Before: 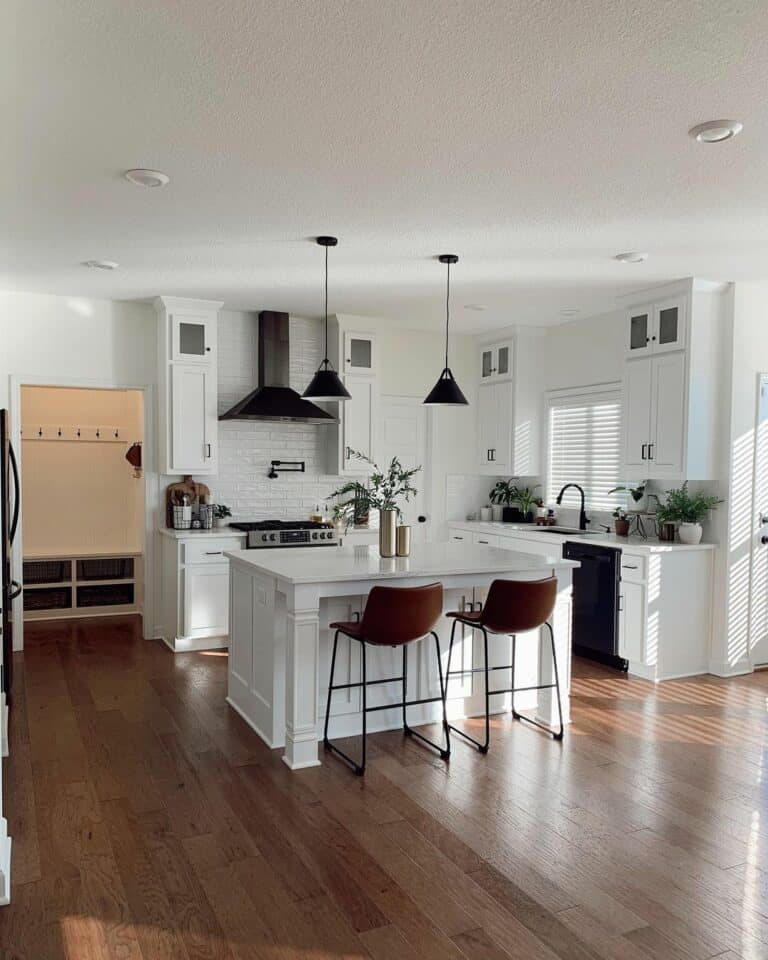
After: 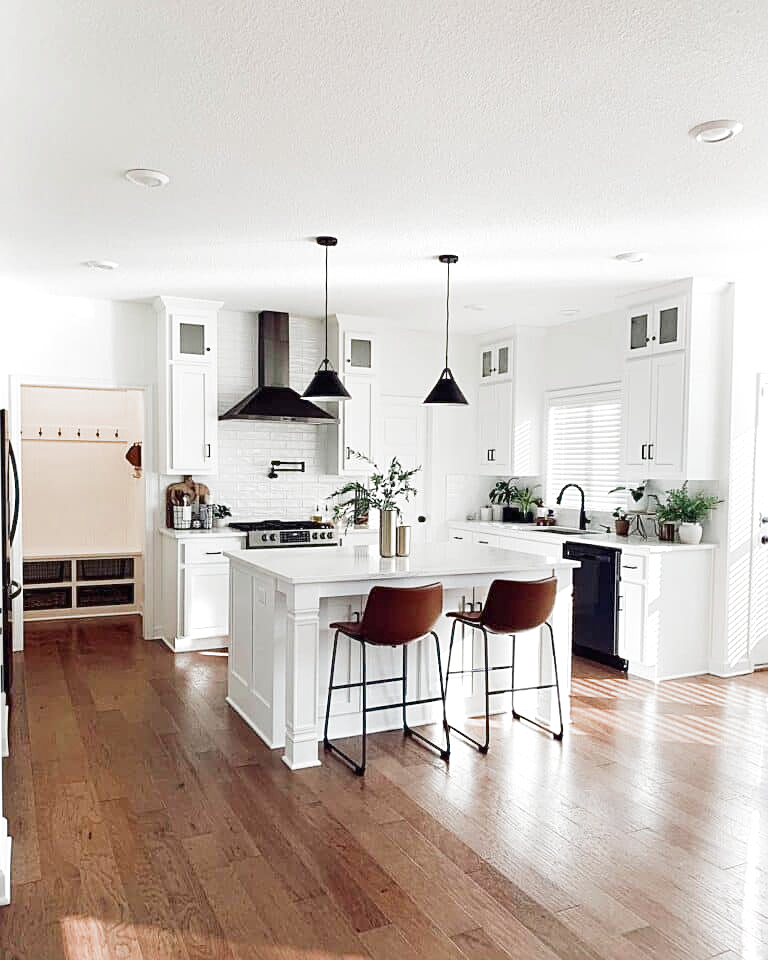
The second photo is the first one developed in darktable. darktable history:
sharpen: on, module defaults
exposure: black level correction 0.001, exposure 1.398 EV, compensate exposure bias true, compensate highlight preservation false
filmic rgb: black relative exposure -11.34 EV, white relative exposure 3.24 EV, threshold 5.99 EV, hardness 6.69, color science v5 (2021), contrast in shadows safe, contrast in highlights safe, enable highlight reconstruction true
